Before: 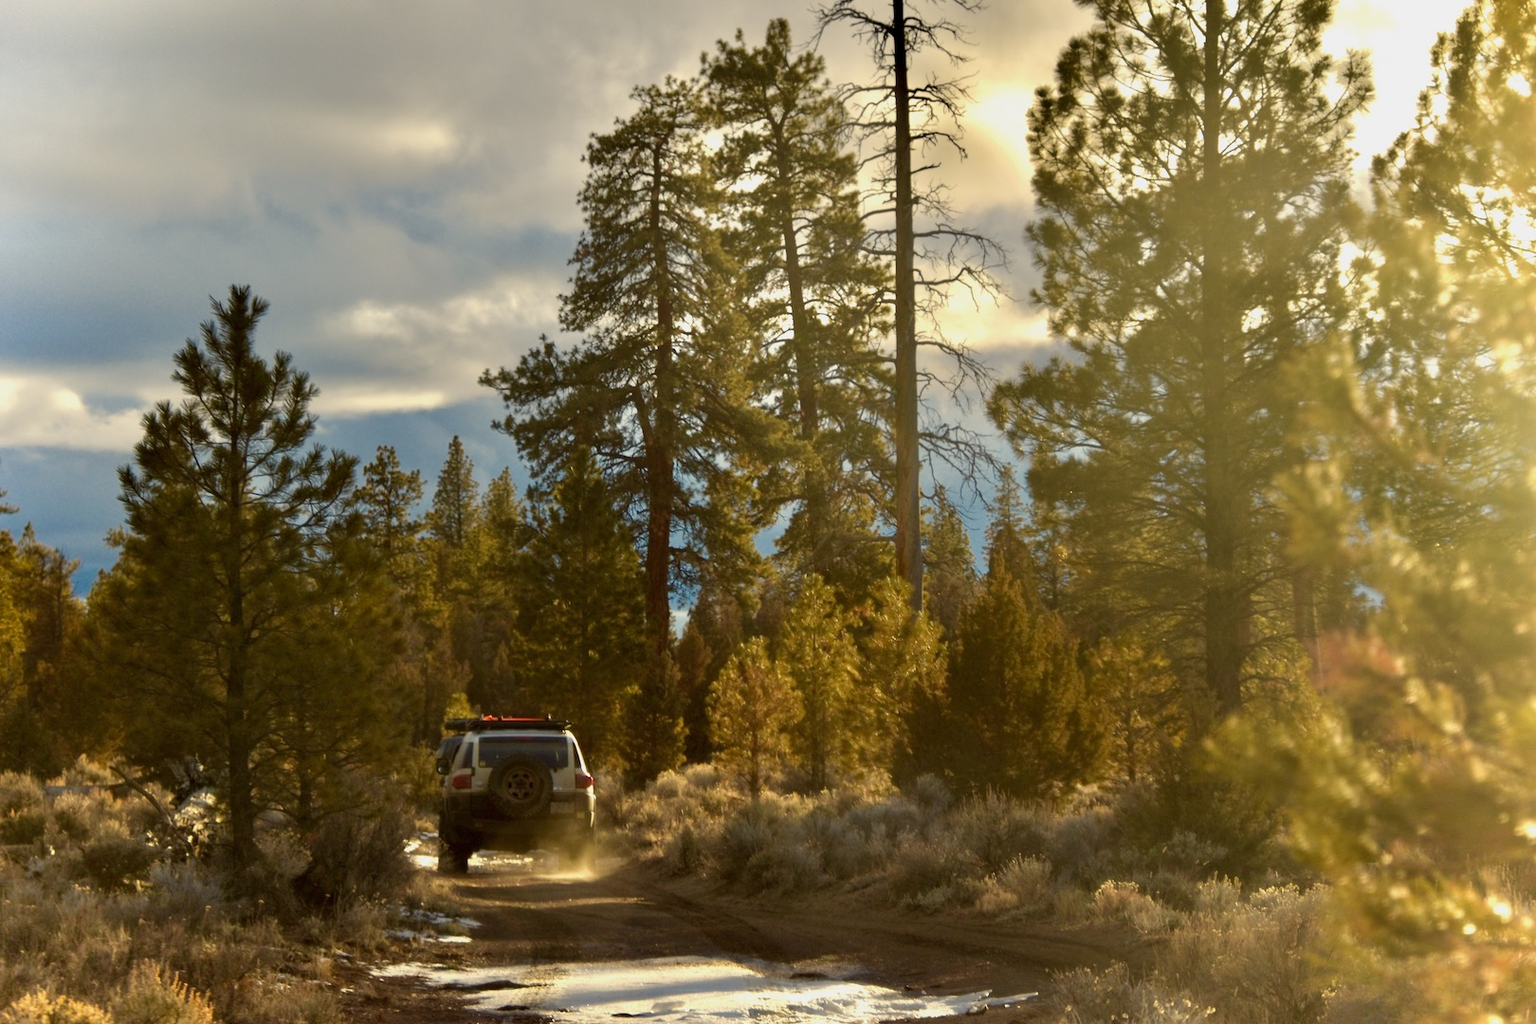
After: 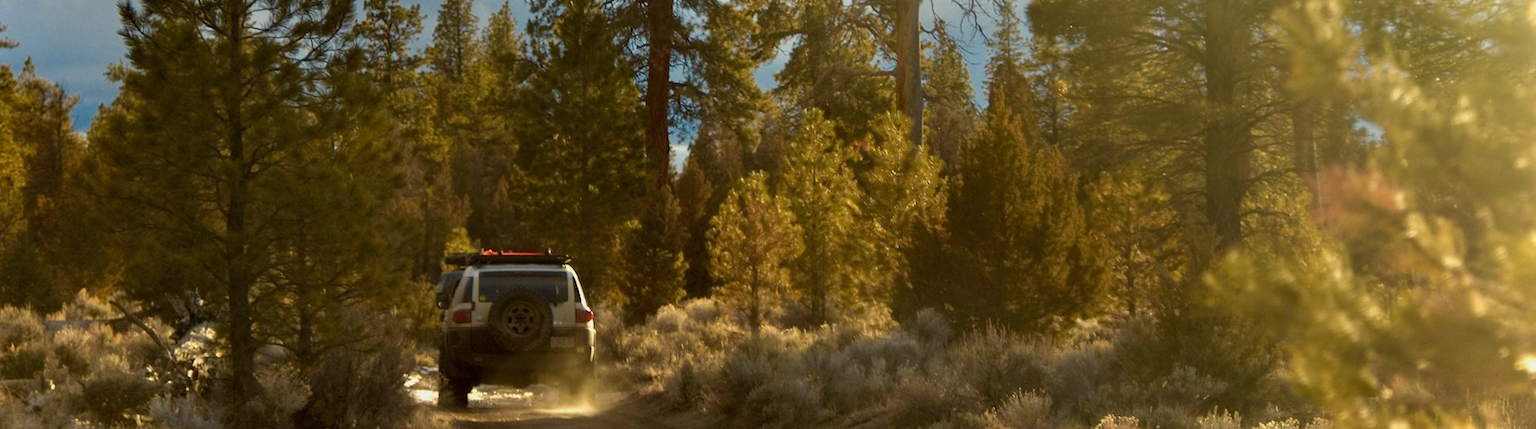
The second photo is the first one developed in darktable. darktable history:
tone equalizer: on, module defaults
crop: top 45.551%, bottom 12.262%
